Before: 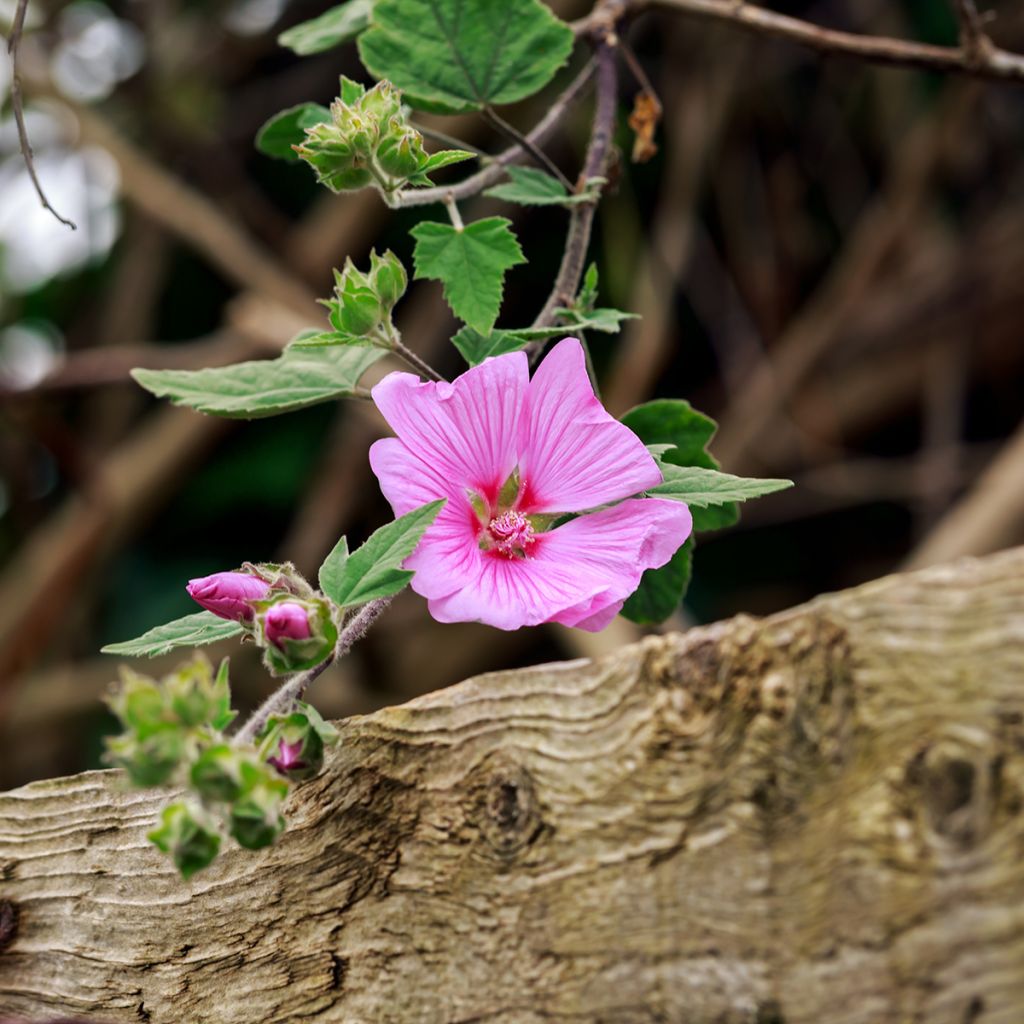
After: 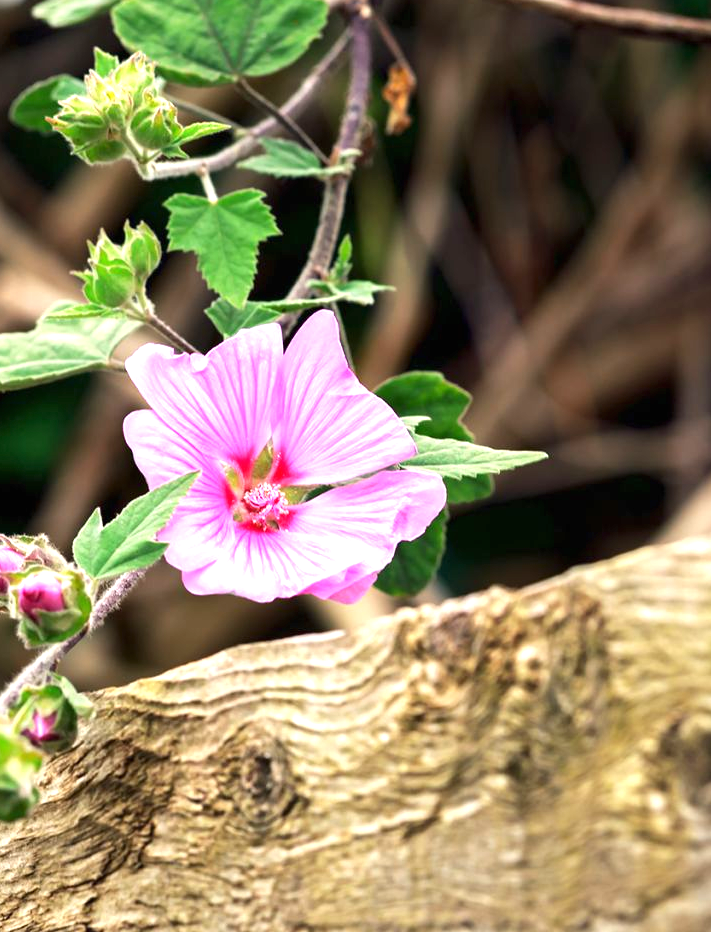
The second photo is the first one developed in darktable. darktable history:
exposure: black level correction 0, exposure 1.2 EV, compensate exposure bias true, compensate highlight preservation false
crop and rotate: left 24.053%, top 2.795%, right 6.424%, bottom 6.188%
